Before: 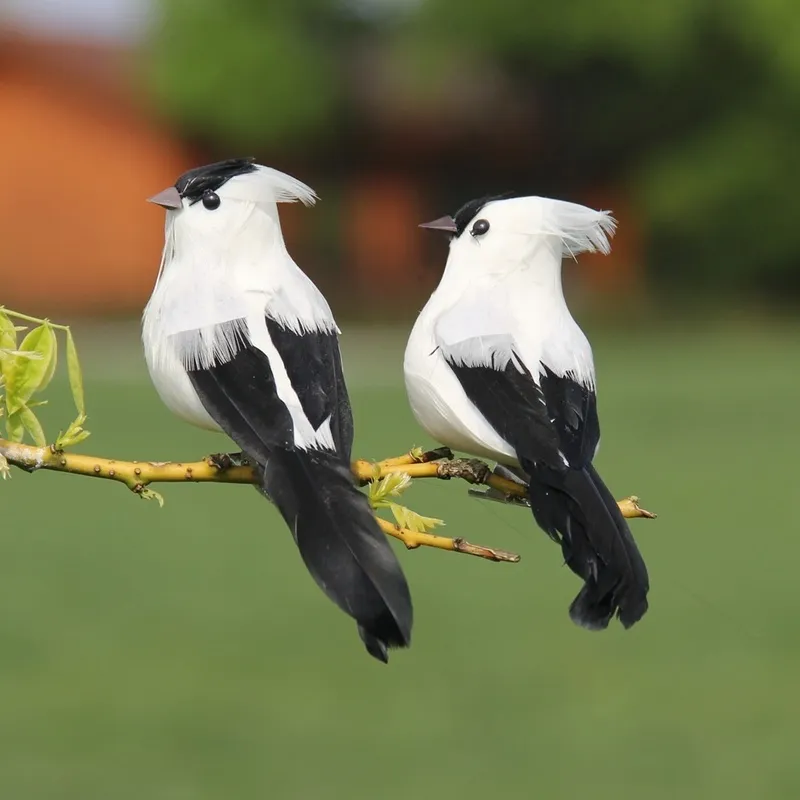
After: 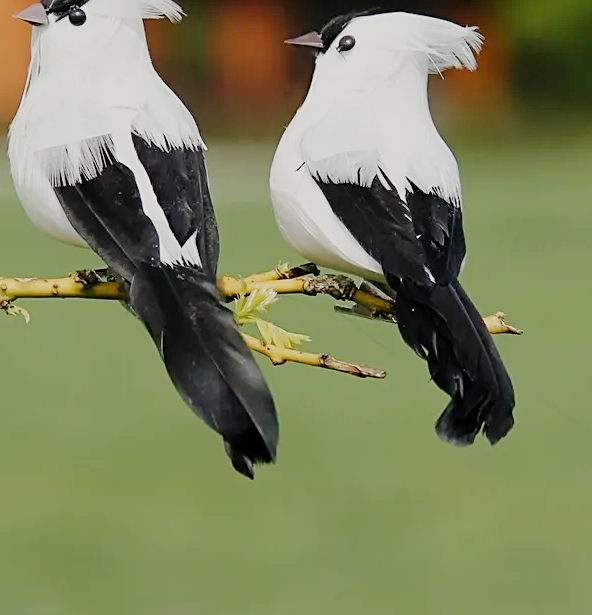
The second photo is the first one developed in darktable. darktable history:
crop: left 16.86%, top 23.103%, right 9.051%
sharpen: on, module defaults
filmic rgb: black relative exposure -6.19 EV, white relative exposure 6.97 EV, threshold 3 EV, hardness 2.24, add noise in highlights 0.001, preserve chrominance no, color science v3 (2019), use custom middle-gray values true, contrast in highlights soft, enable highlight reconstruction true
exposure: exposure 0.516 EV, compensate highlight preservation false
